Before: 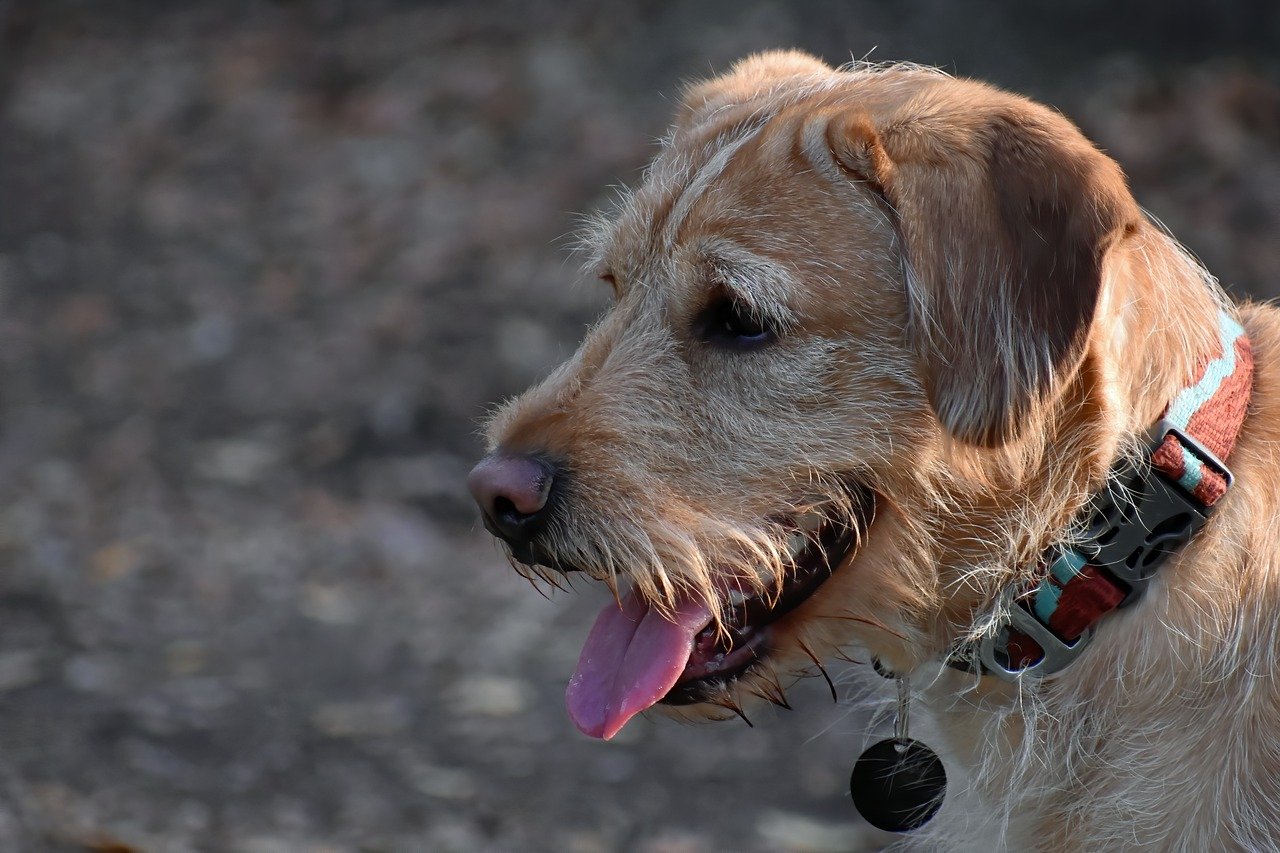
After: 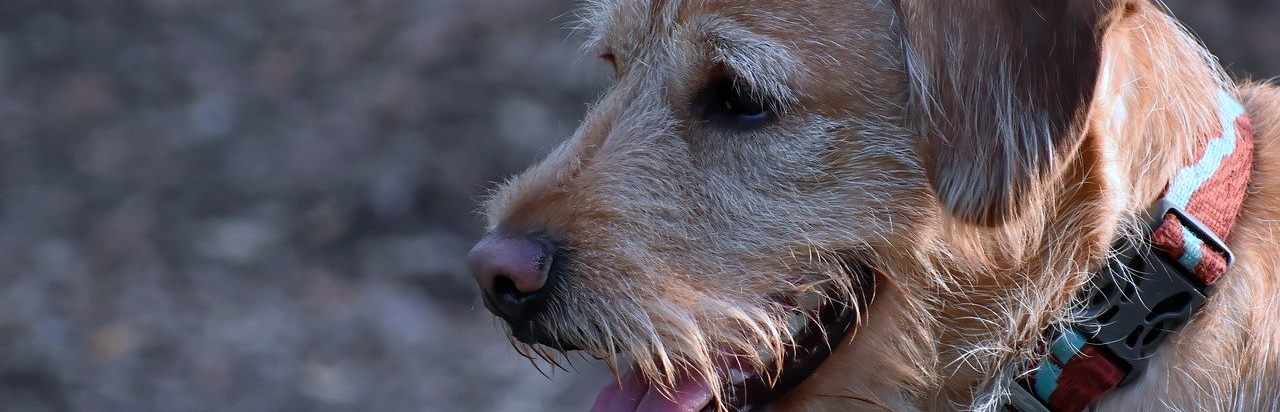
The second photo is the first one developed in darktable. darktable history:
color calibration: illuminant as shot in camera, x 0.37, y 0.382, temperature 4319.33 K
crop and rotate: top 26.105%, bottom 25.52%
